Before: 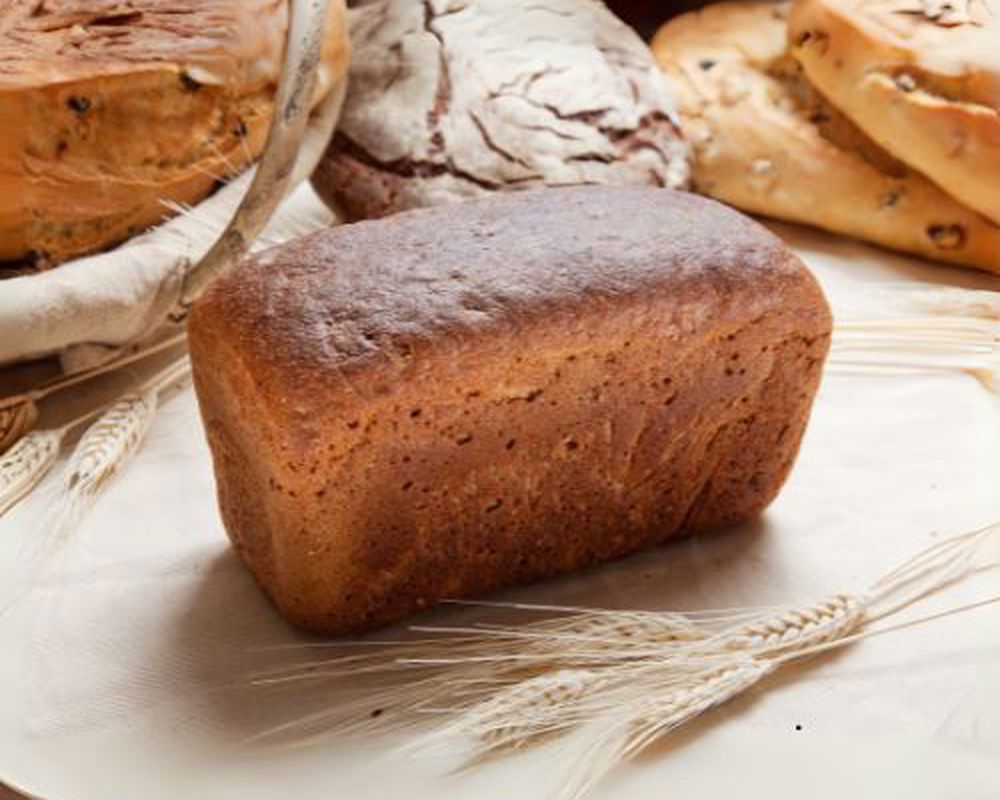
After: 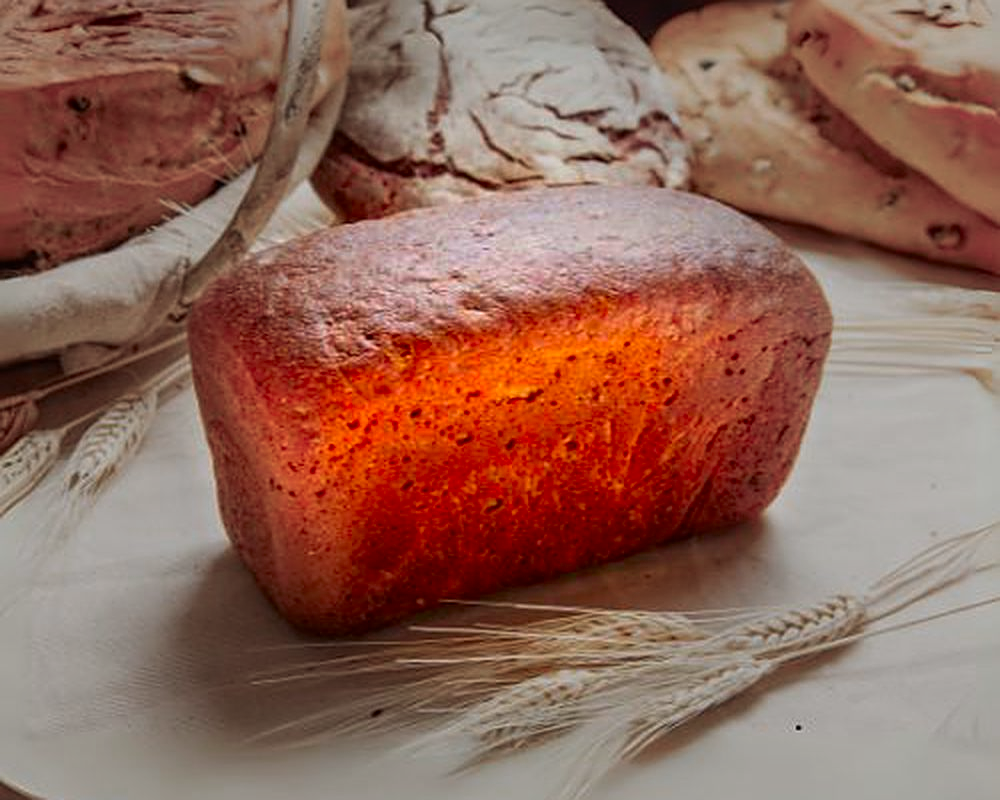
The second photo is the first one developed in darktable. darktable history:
local contrast: detail 117%
vignetting: fall-off start 30.5%, fall-off radius 33.87%
sharpen: on, module defaults
color correction: highlights b* -0.061, saturation 2.1
